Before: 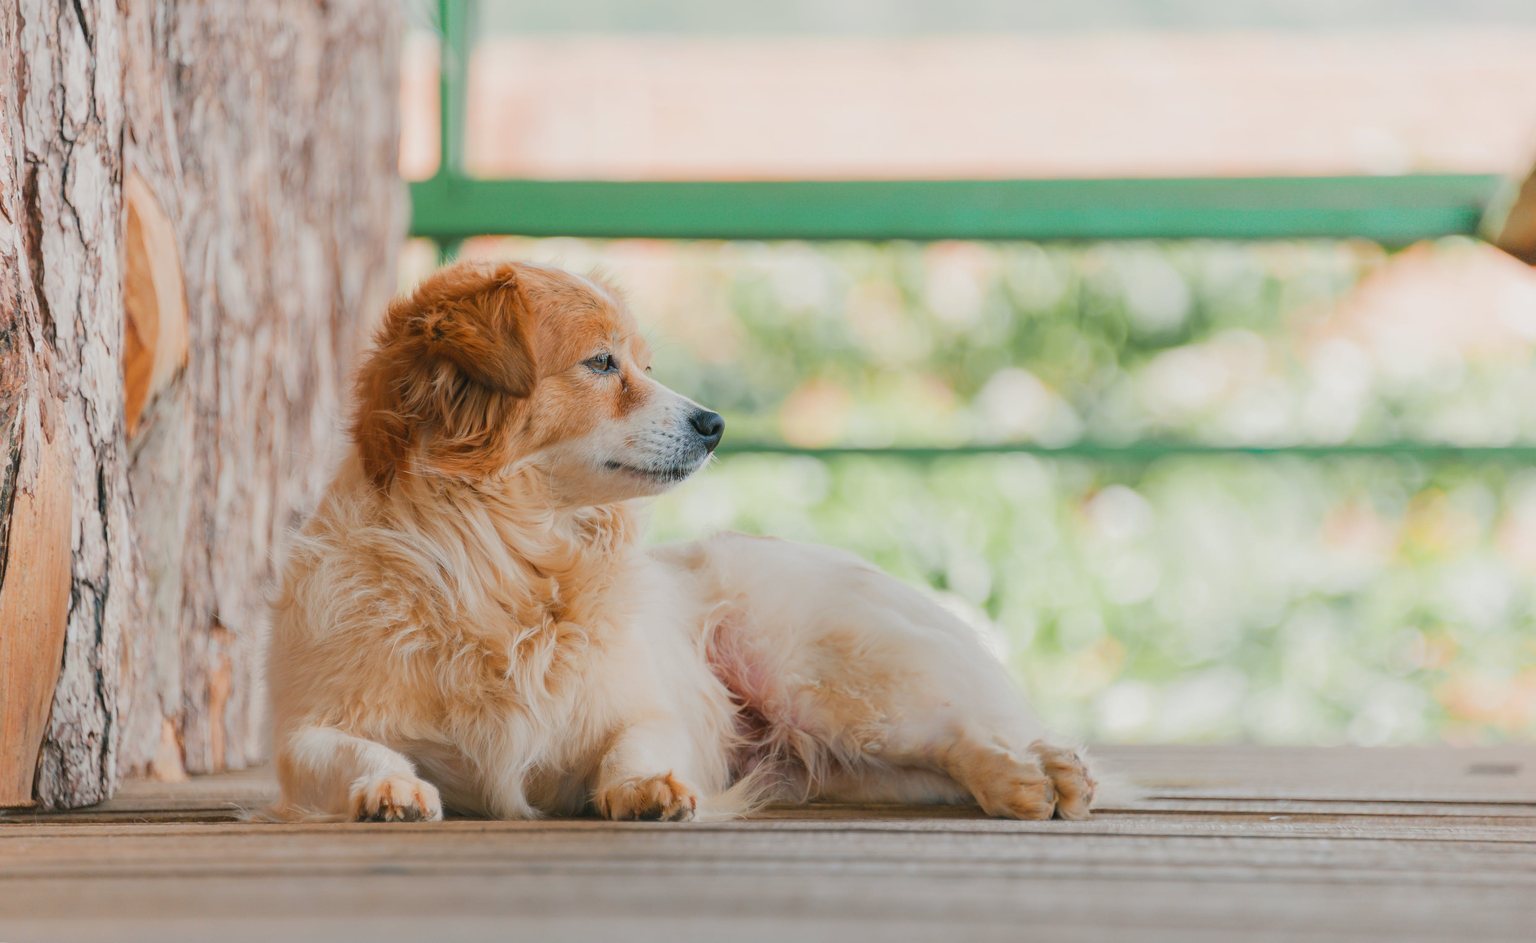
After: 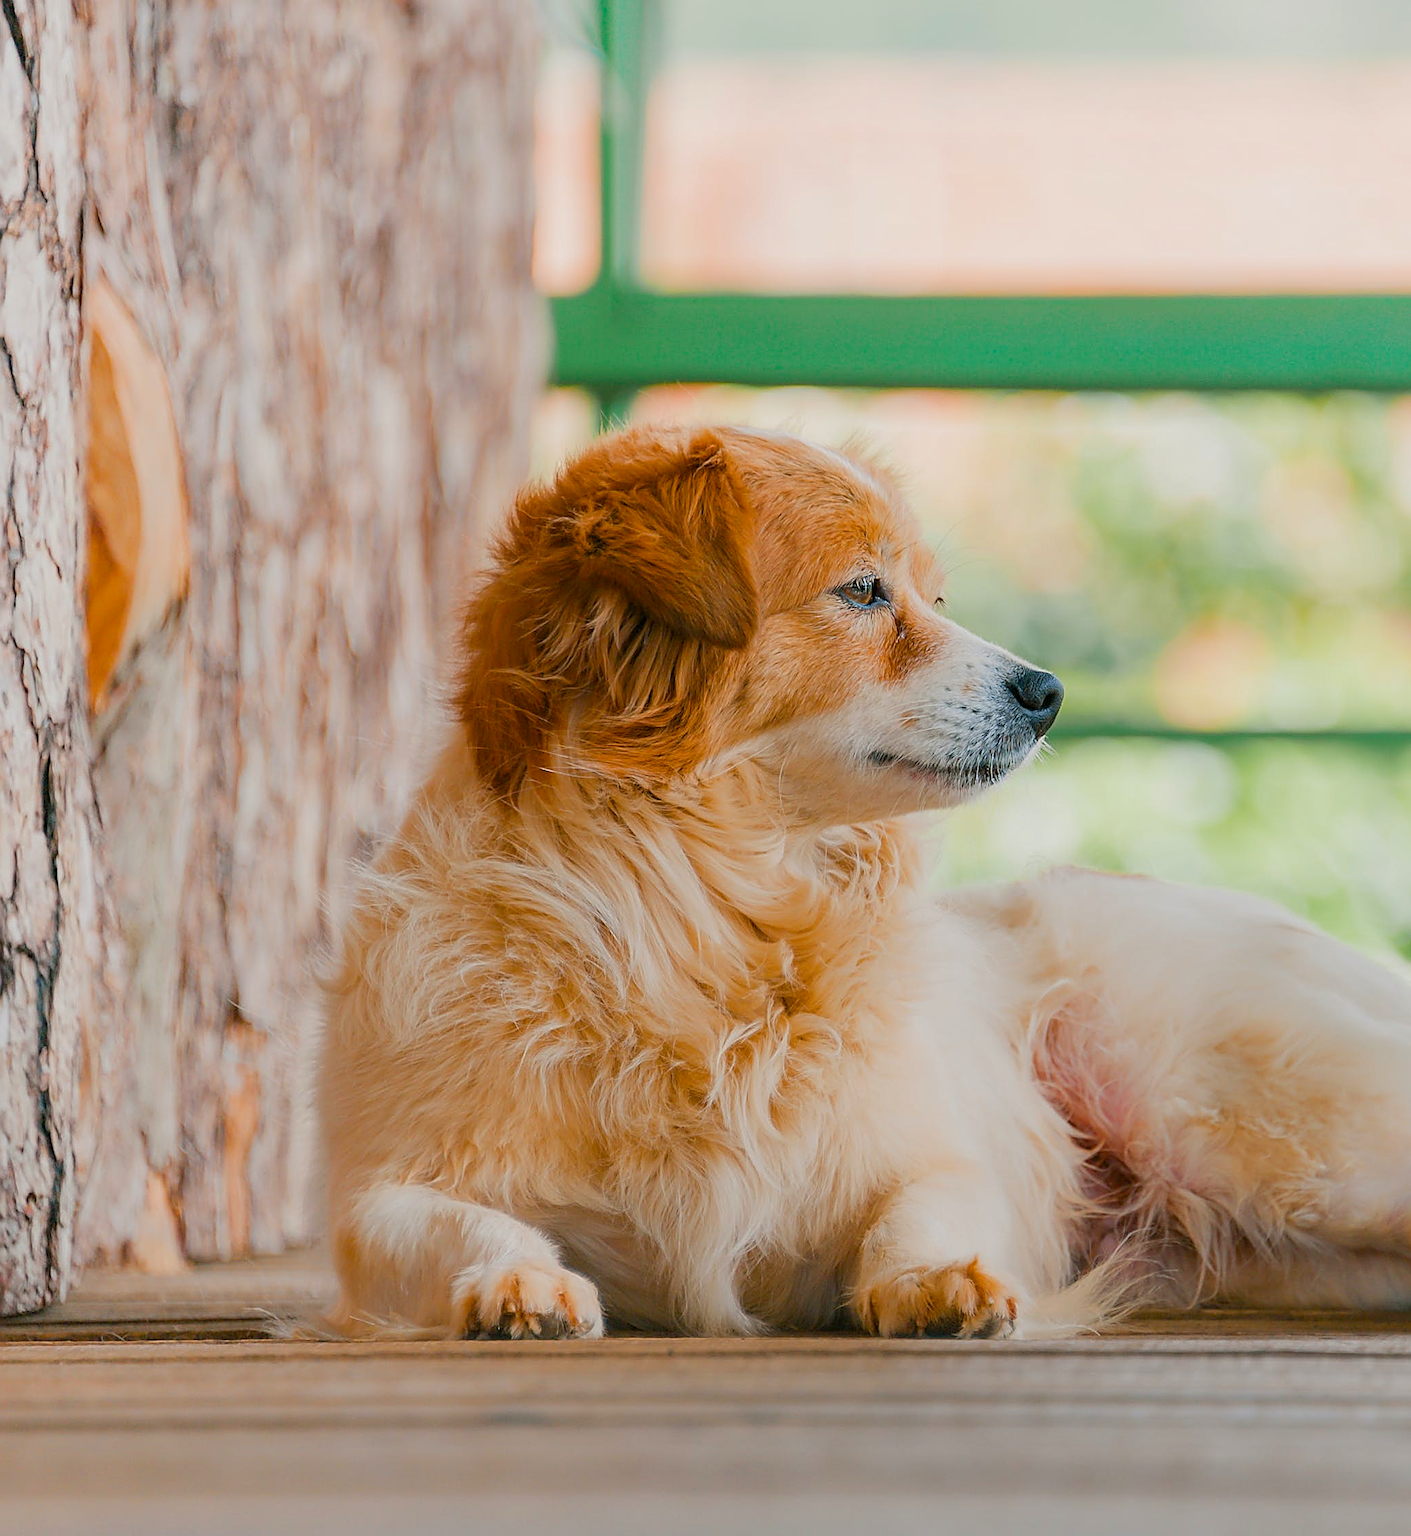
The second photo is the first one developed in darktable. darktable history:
sharpen: amount 1.002
color balance rgb: global offset › luminance -0.473%, perceptual saturation grading › global saturation 25.644%
crop: left 4.701%, right 38.876%
